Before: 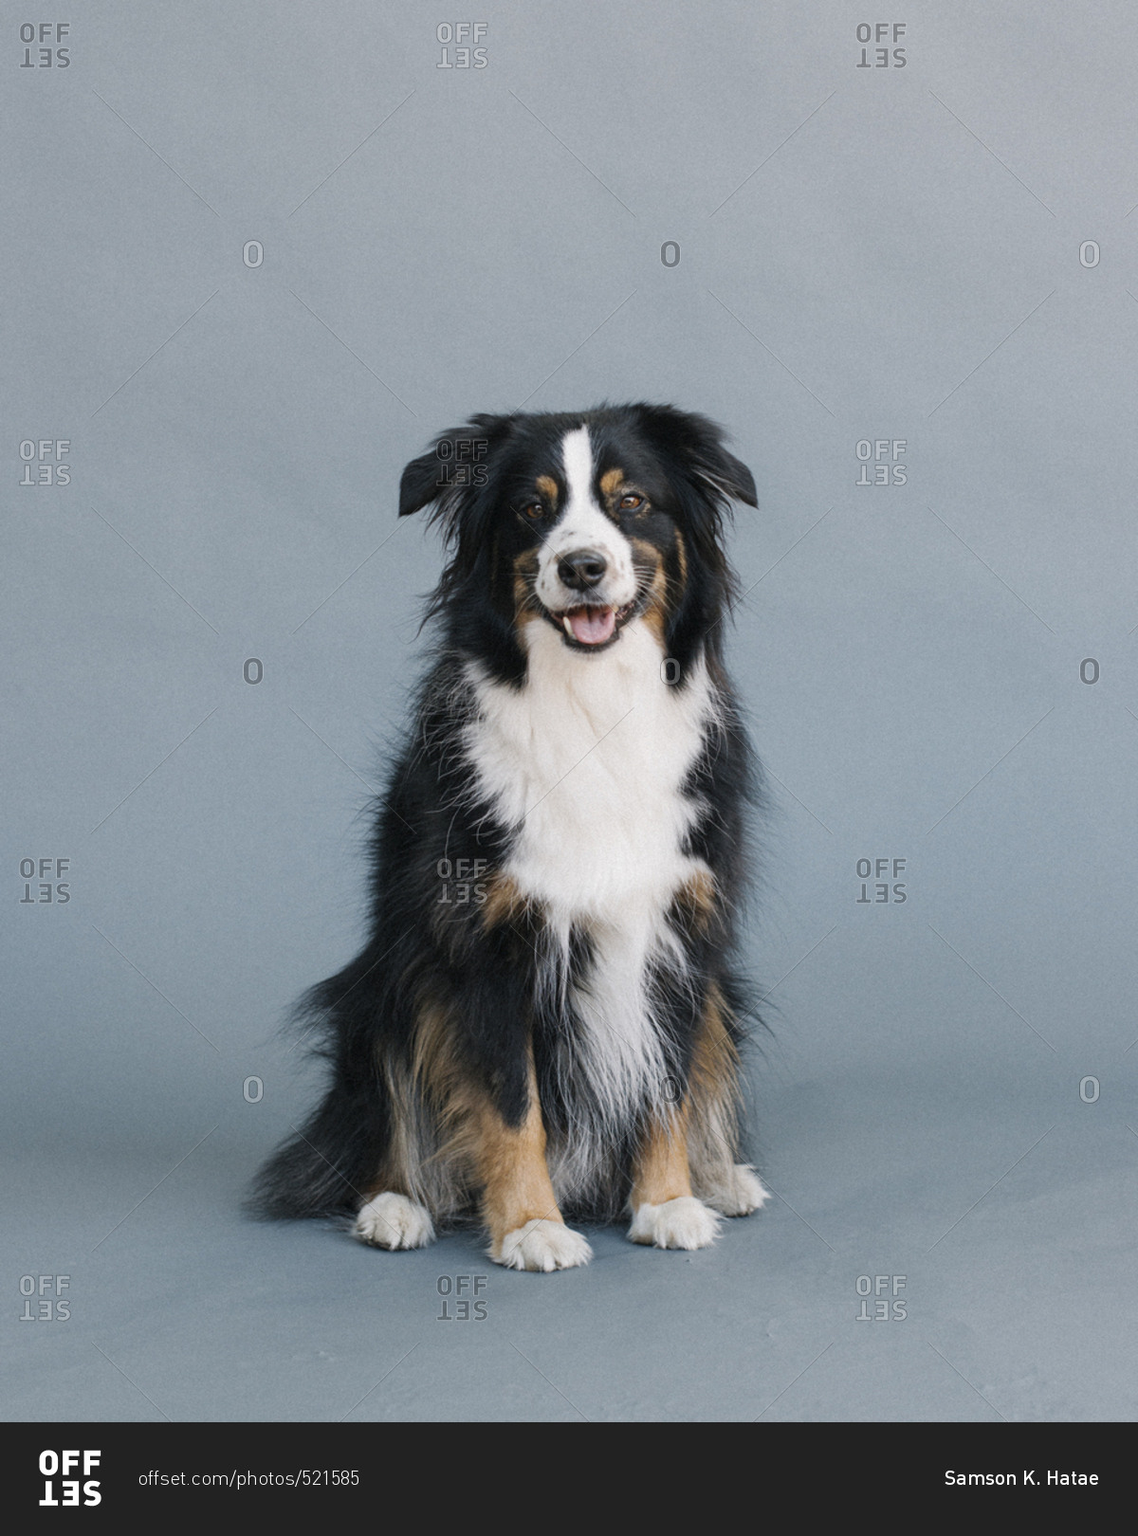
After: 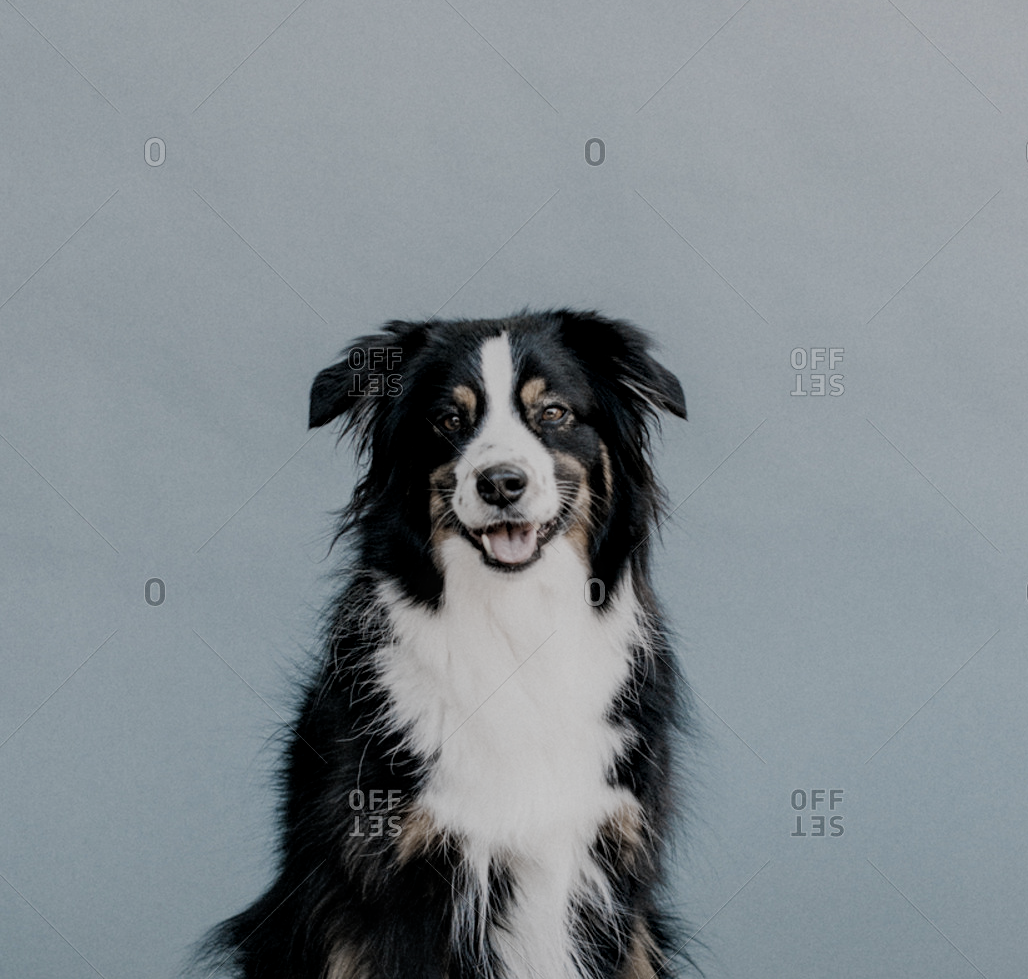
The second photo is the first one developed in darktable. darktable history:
local contrast: on, module defaults
crop and rotate: left 9.345%, top 7.22%, right 4.982%, bottom 32.331%
filmic rgb: black relative exposure -7.15 EV, white relative exposure 5.36 EV, hardness 3.02, color science v6 (2022)
color zones: curves: ch1 [(0.238, 0.163) (0.476, 0.2) (0.733, 0.322) (0.848, 0.134)]
color balance rgb: perceptual saturation grading › global saturation 20%, perceptual saturation grading › highlights -25%, perceptual saturation grading › shadows 50%
